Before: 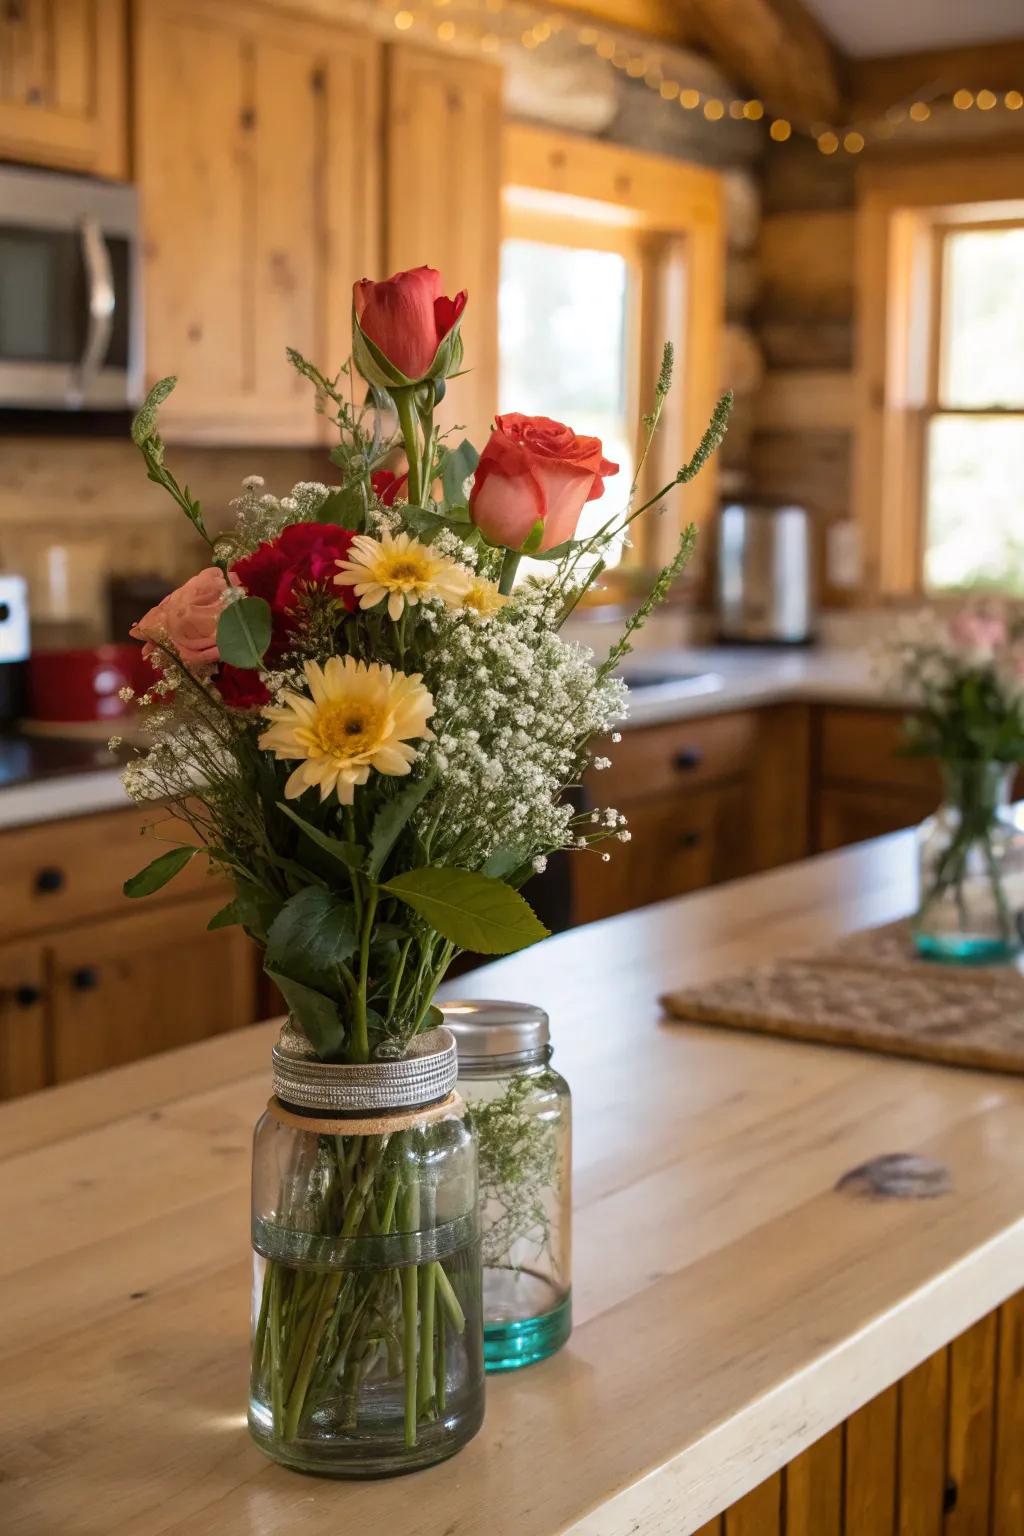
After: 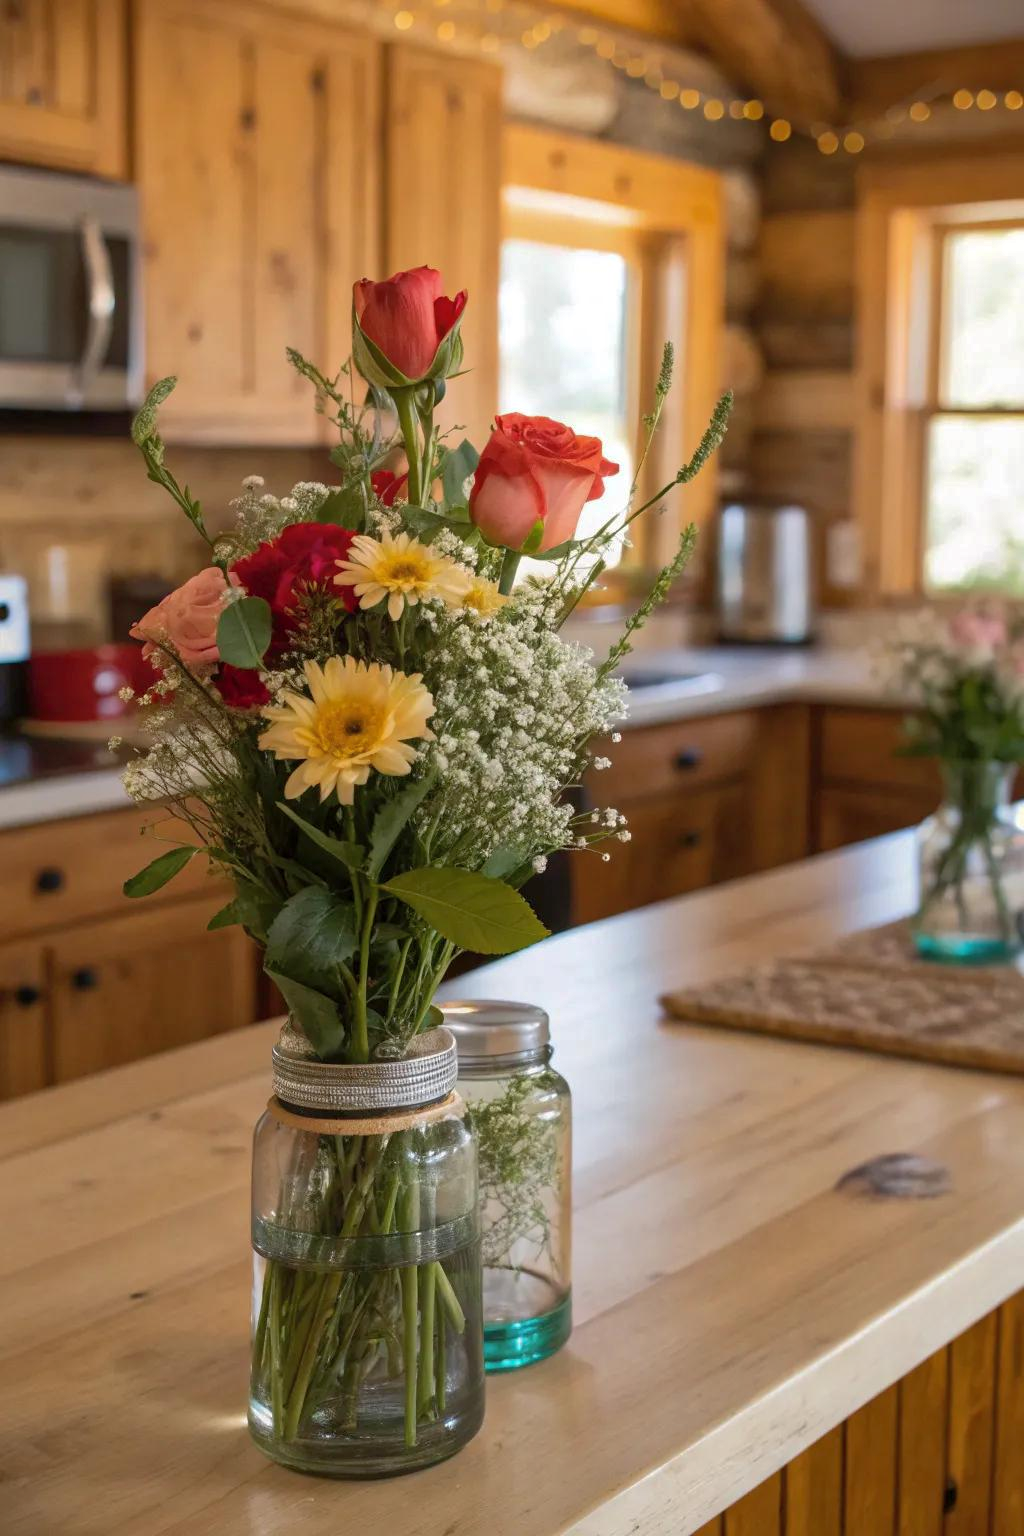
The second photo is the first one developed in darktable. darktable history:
local contrast: mode bilateral grid, contrast 9, coarseness 25, detail 111%, midtone range 0.2
shadows and highlights: on, module defaults
